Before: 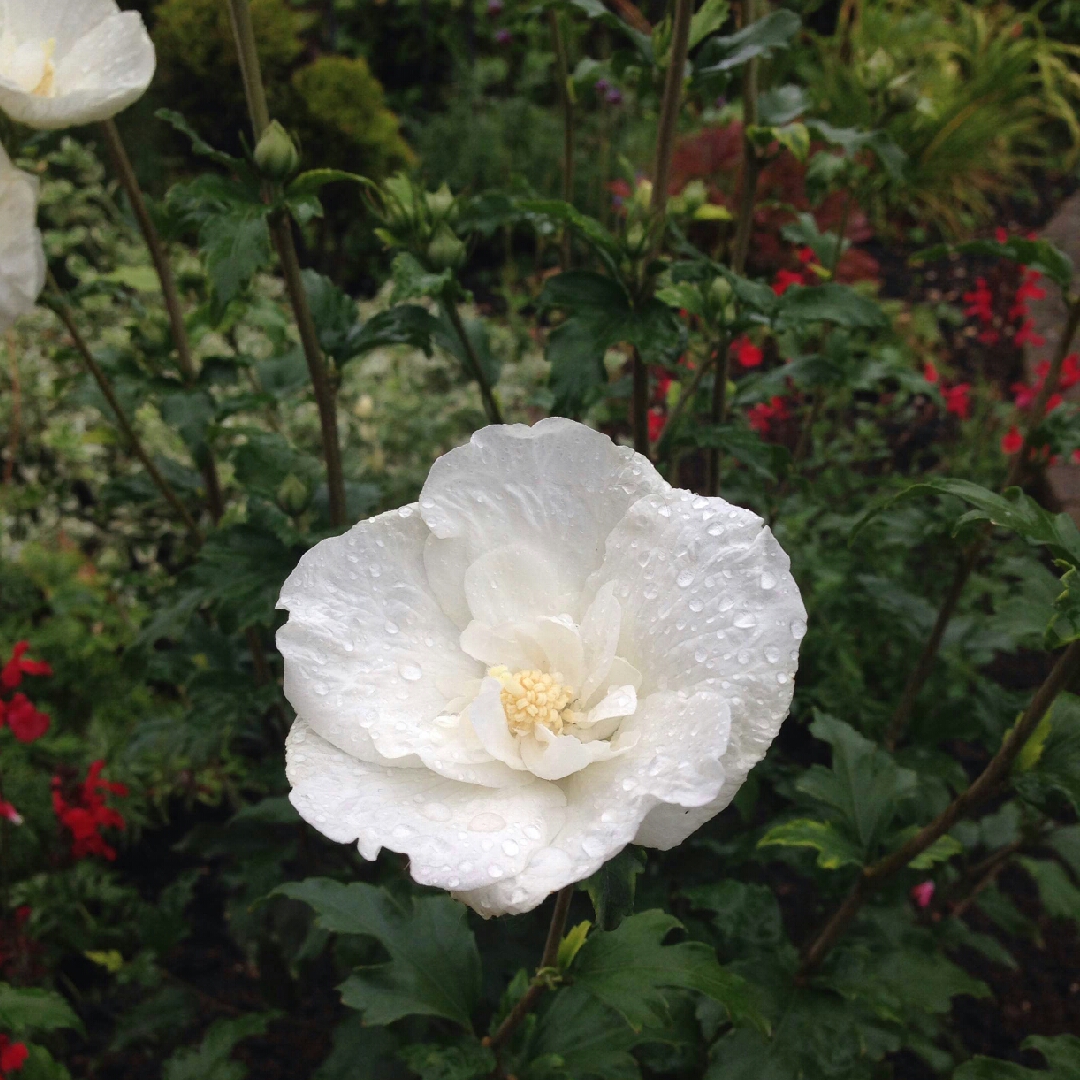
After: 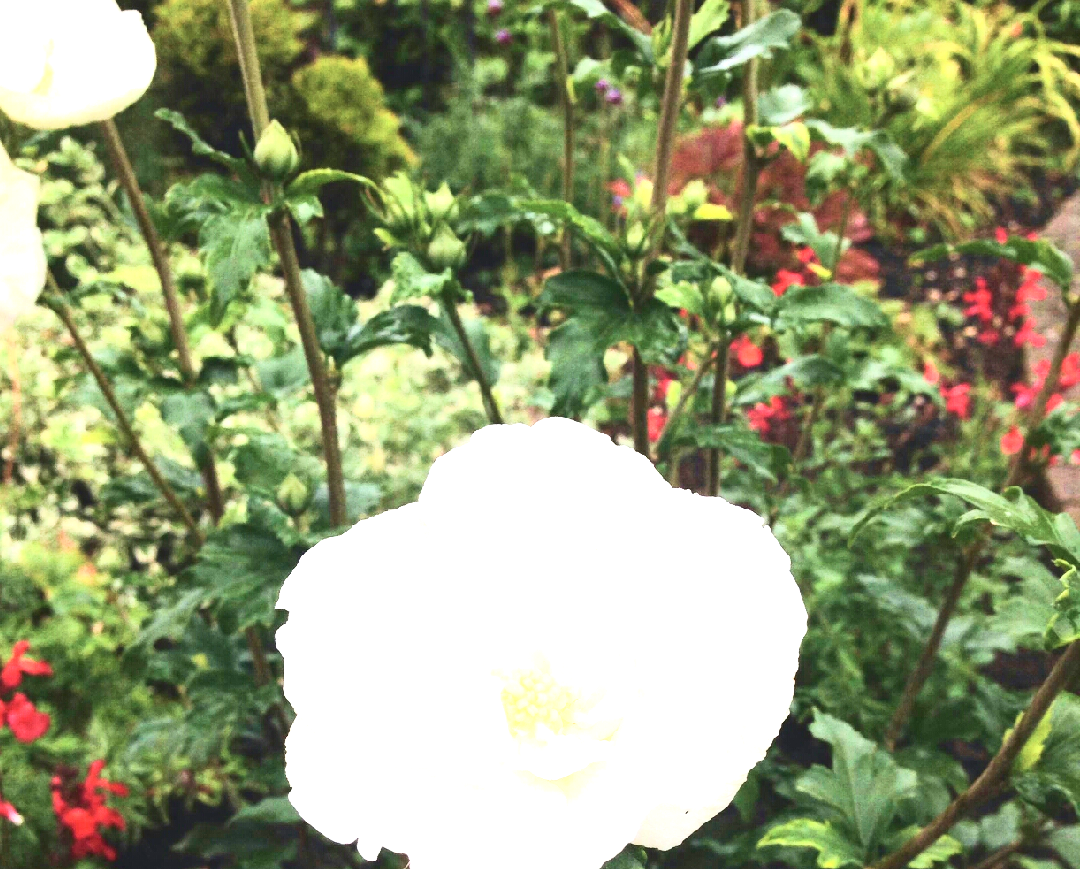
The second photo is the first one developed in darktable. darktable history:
crop: bottom 19.527%
tone curve: curves: ch0 [(0, 0.058) (0.198, 0.188) (0.512, 0.582) (0.625, 0.754) (0.81, 0.934) (1, 1)], color space Lab, independent channels, preserve colors none
exposure: exposure 2.196 EV, compensate highlight preservation false
velvia: on, module defaults
